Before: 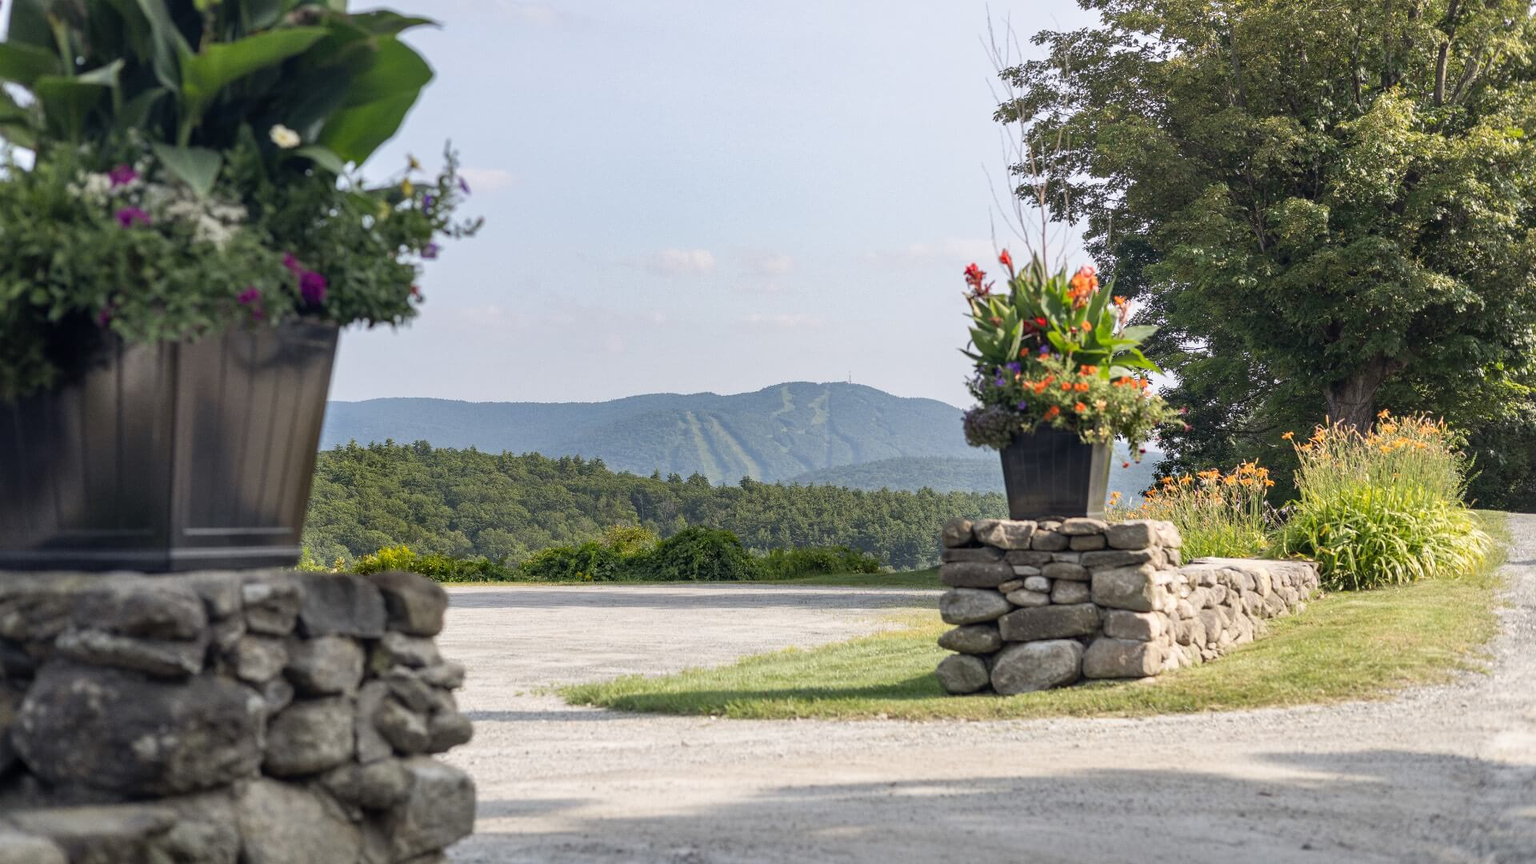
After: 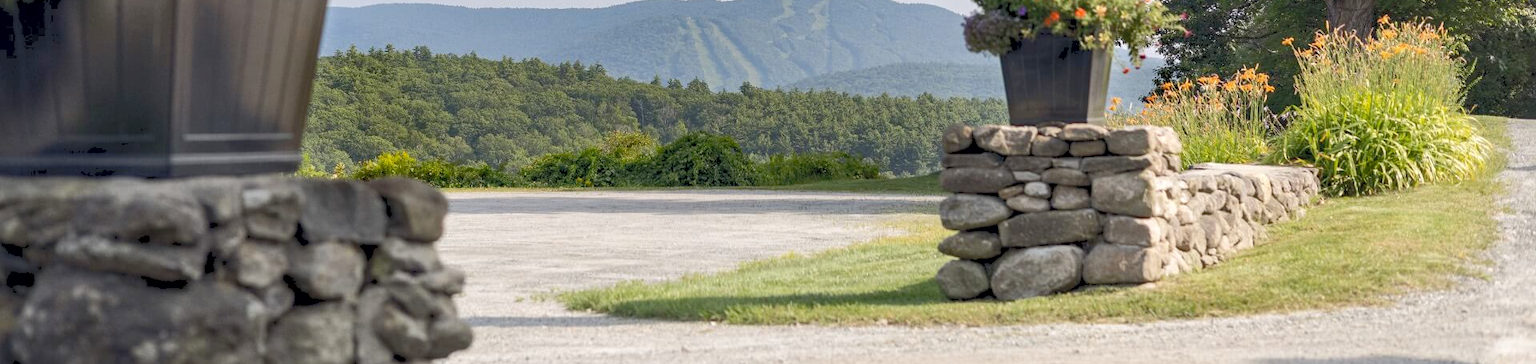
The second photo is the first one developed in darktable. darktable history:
exposure: black level correction 0.009, exposure 0.015 EV, compensate highlight preservation false
crop: top 45.669%, bottom 12.146%
tone curve: curves: ch0 [(0, 0) (0.003, 0.125) (0.011, 0.139) (0.025, 0.155) (0.044, 0.174) (0.069, 0.192) (0.1, 0.211) (0.136, 0.234) (0.177, 0.262) (0.224, 0.296) (0.277, 0.337) (0.335, 0.385) (0.399, 0.436) (0.468, 0.5) (0.543, 0.573) (0.623, 0.644) (0.709, 0.713) (0.801, 0.791) (0.898, 0.881) (1, 1)], color space Lab, independent channels, preserve colors none
shadows and highlights: shadows 12.75, white point adjustment 1.15, highlights -1.88, soften with gaussian
